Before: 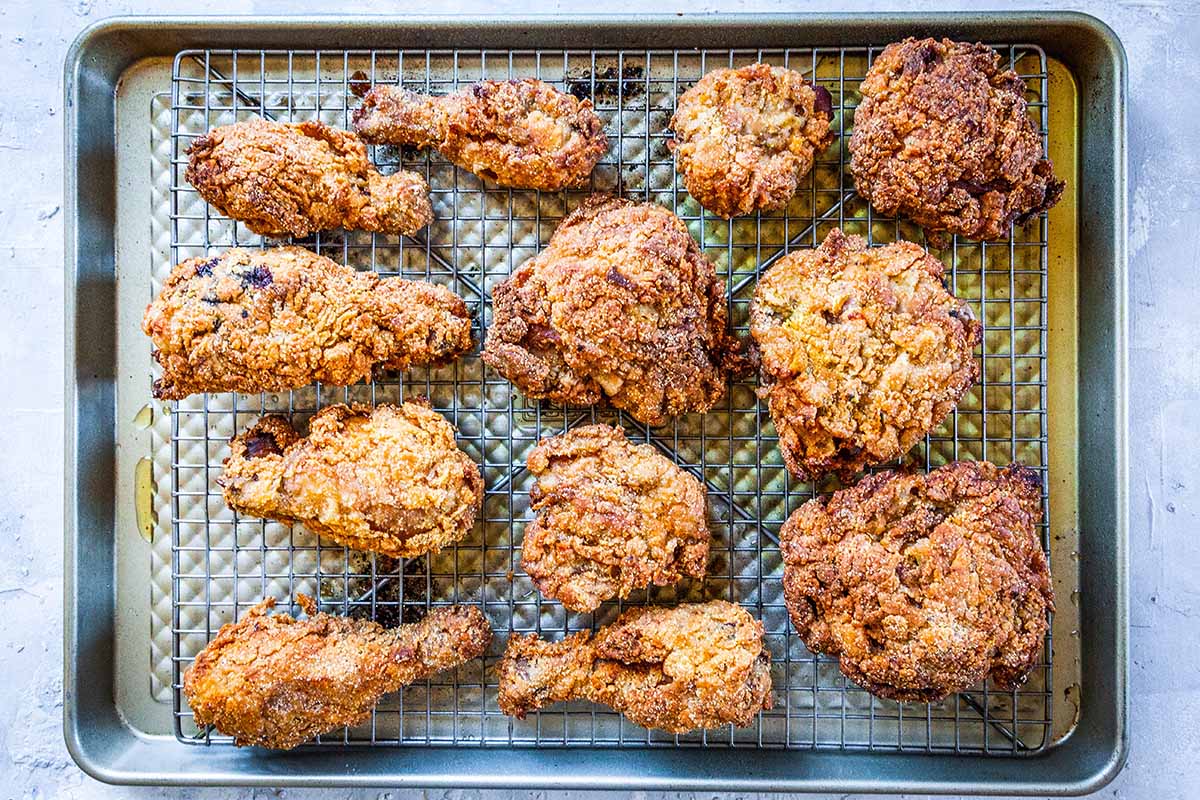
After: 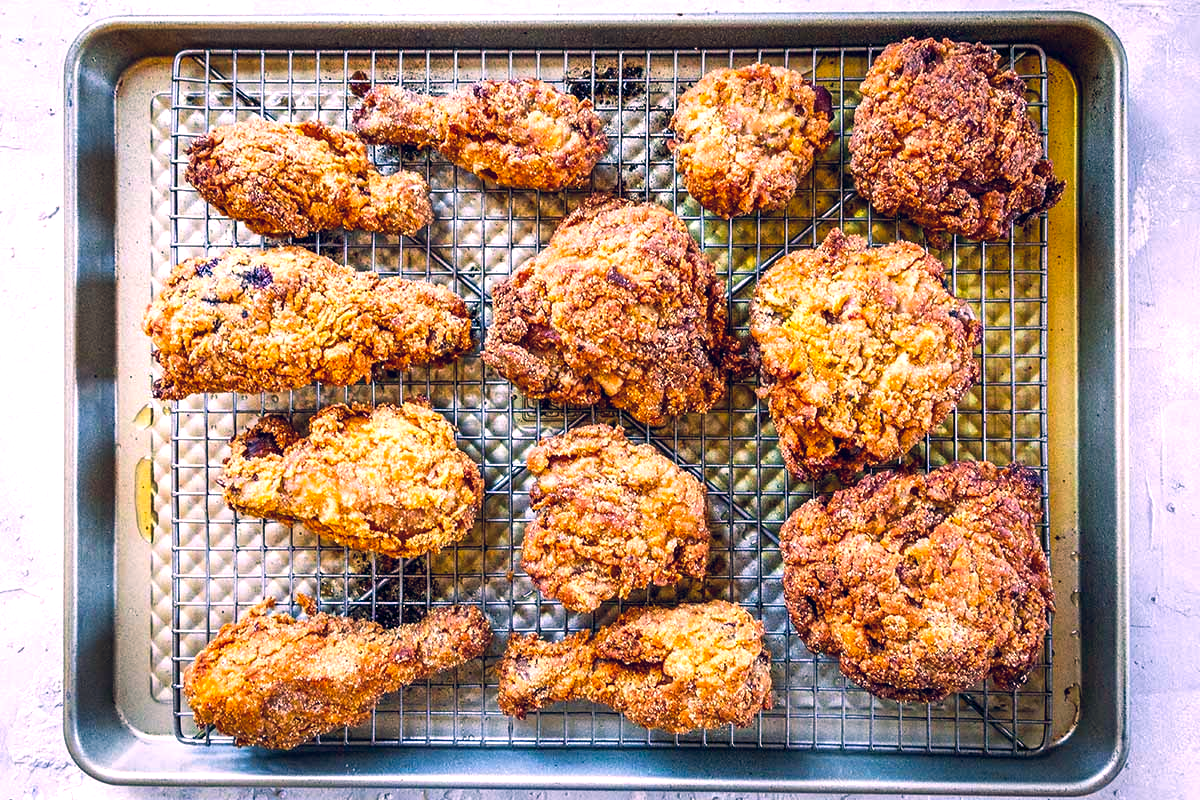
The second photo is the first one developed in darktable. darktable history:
color balance rgb: power › hue 325°, highlights gain › chroma 4.607%, highlights gain › hue 31.64°, global offset › chroma 0.126%, global offset › hue 253.76°, linear chroma grading › global chroma 15.321%, perceptual saturation grading › global saturation 0.618%, perceptual brilliance grading › highlights 11.531%
